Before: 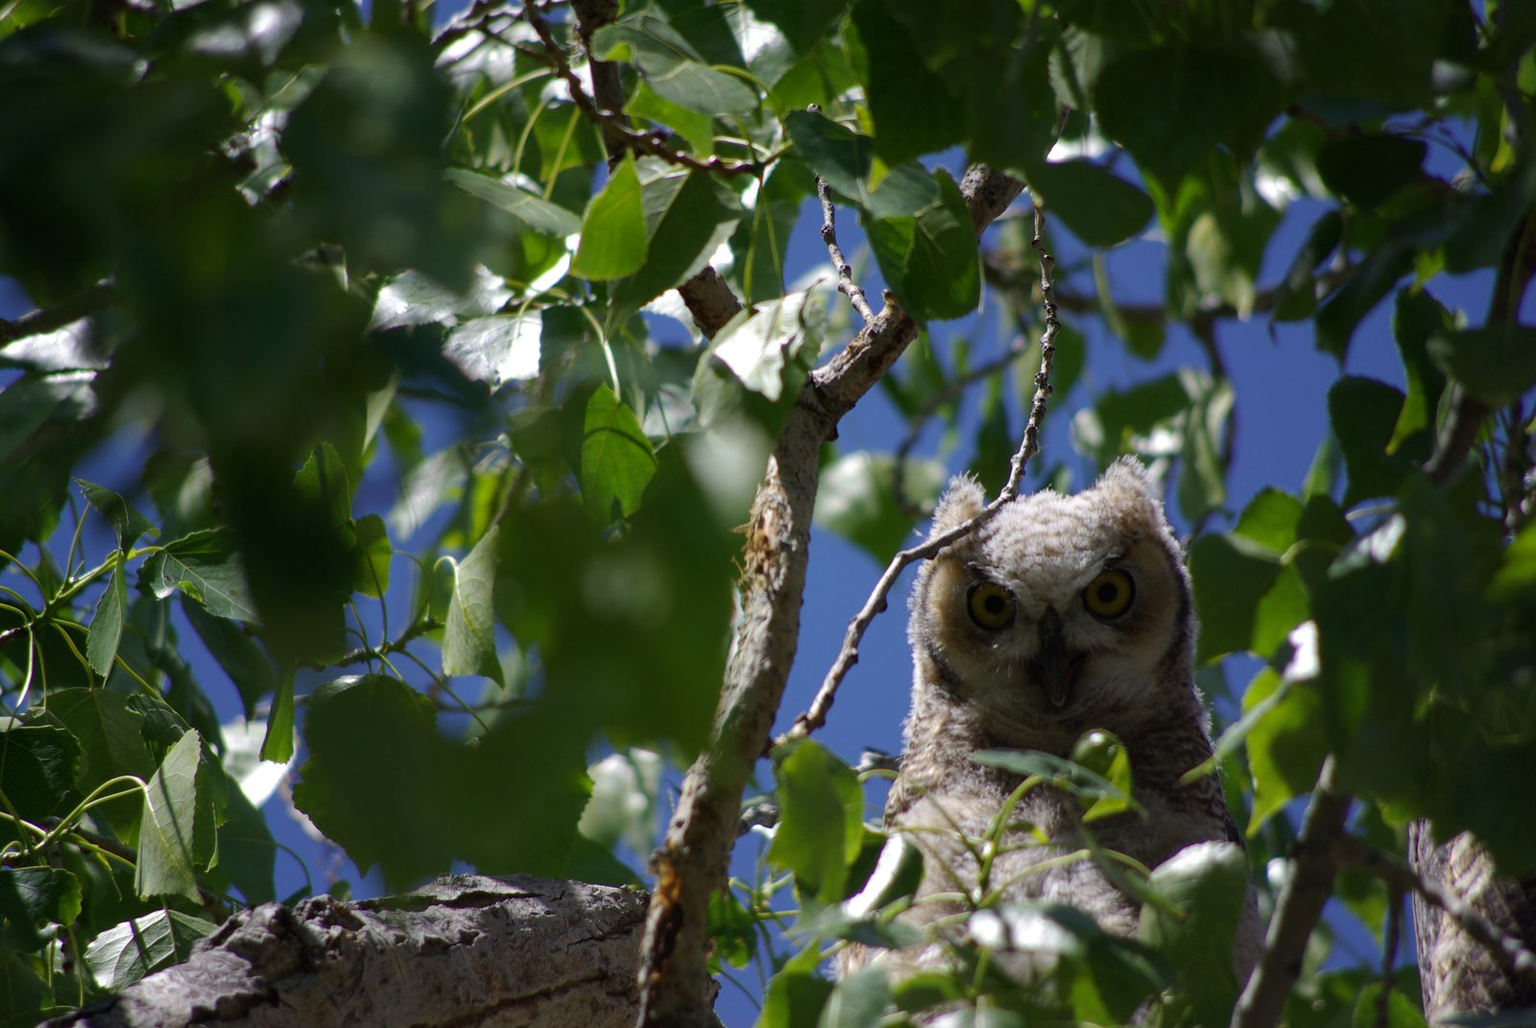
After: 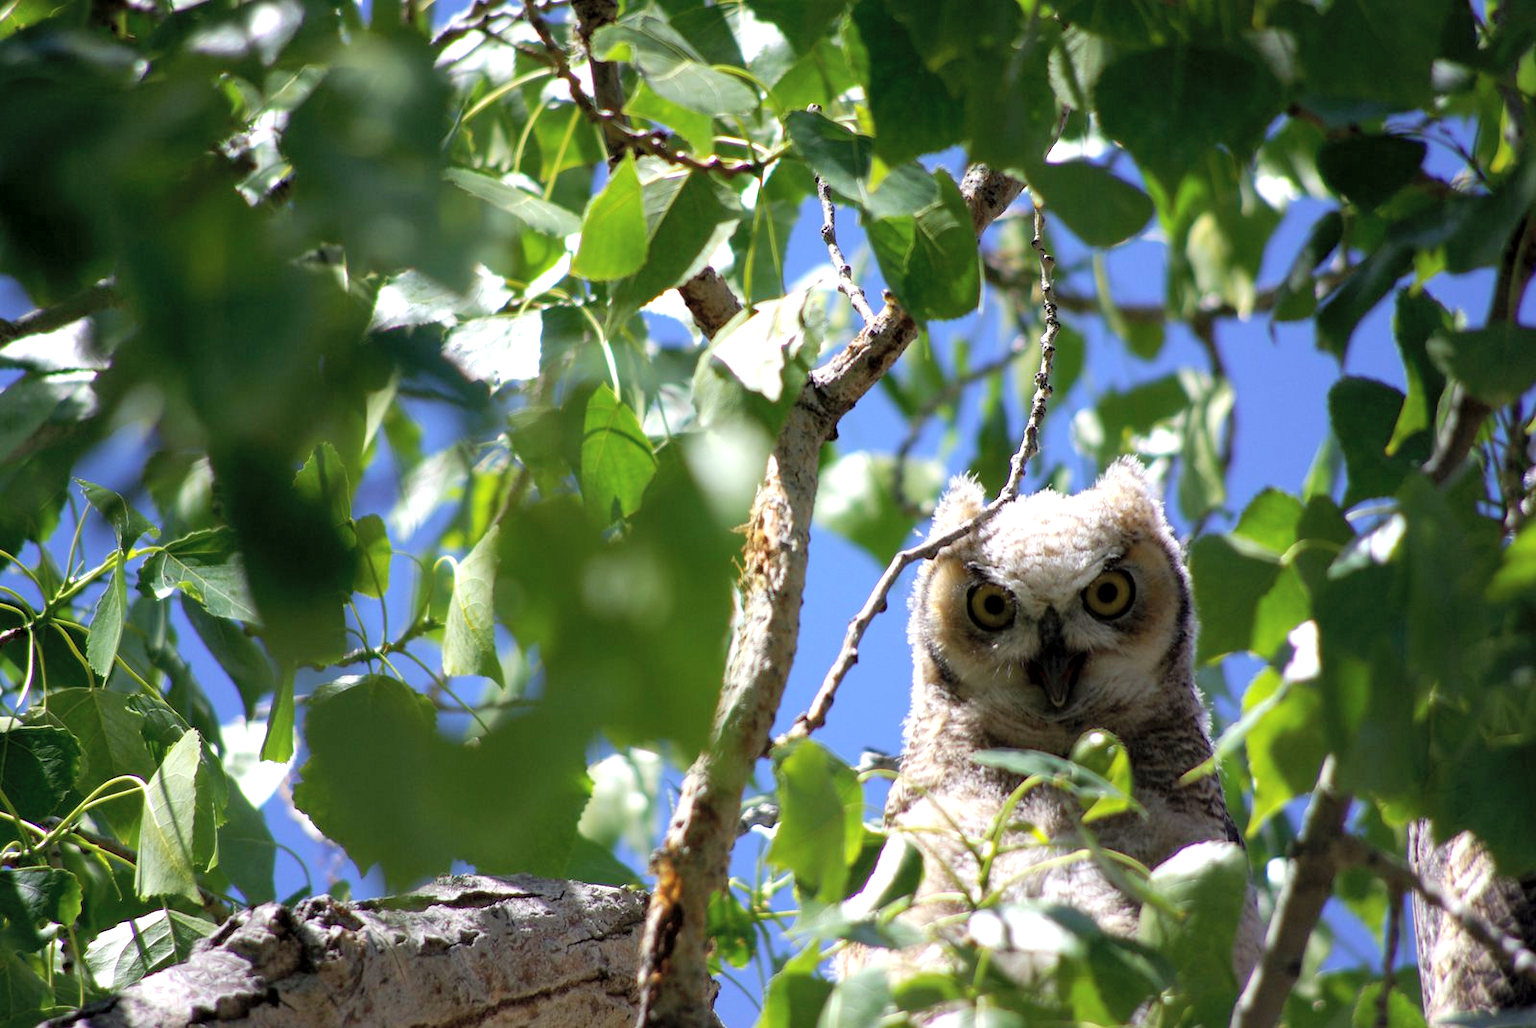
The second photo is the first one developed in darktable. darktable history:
contrast brightness saturation: brightness 0.147
exposure: black level correction 0.001, exposure 1.051 EV, compensate highlight preservation false
